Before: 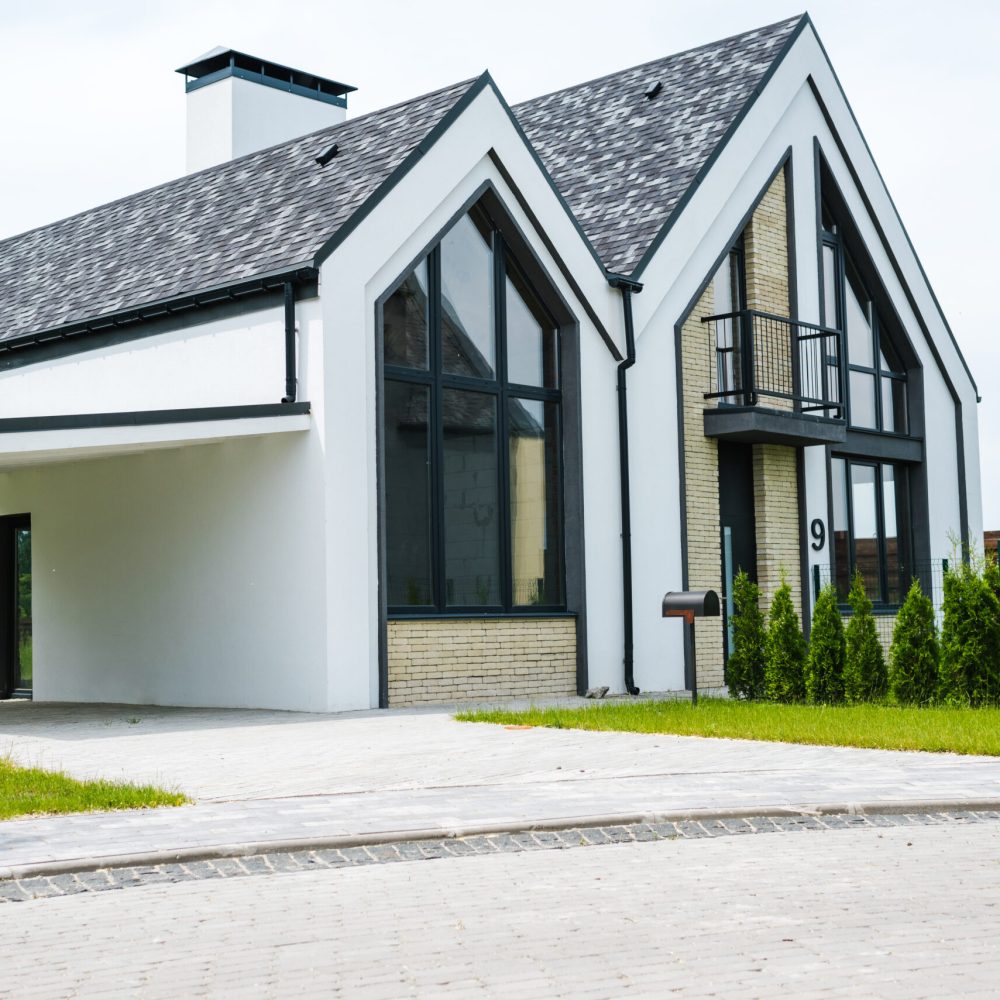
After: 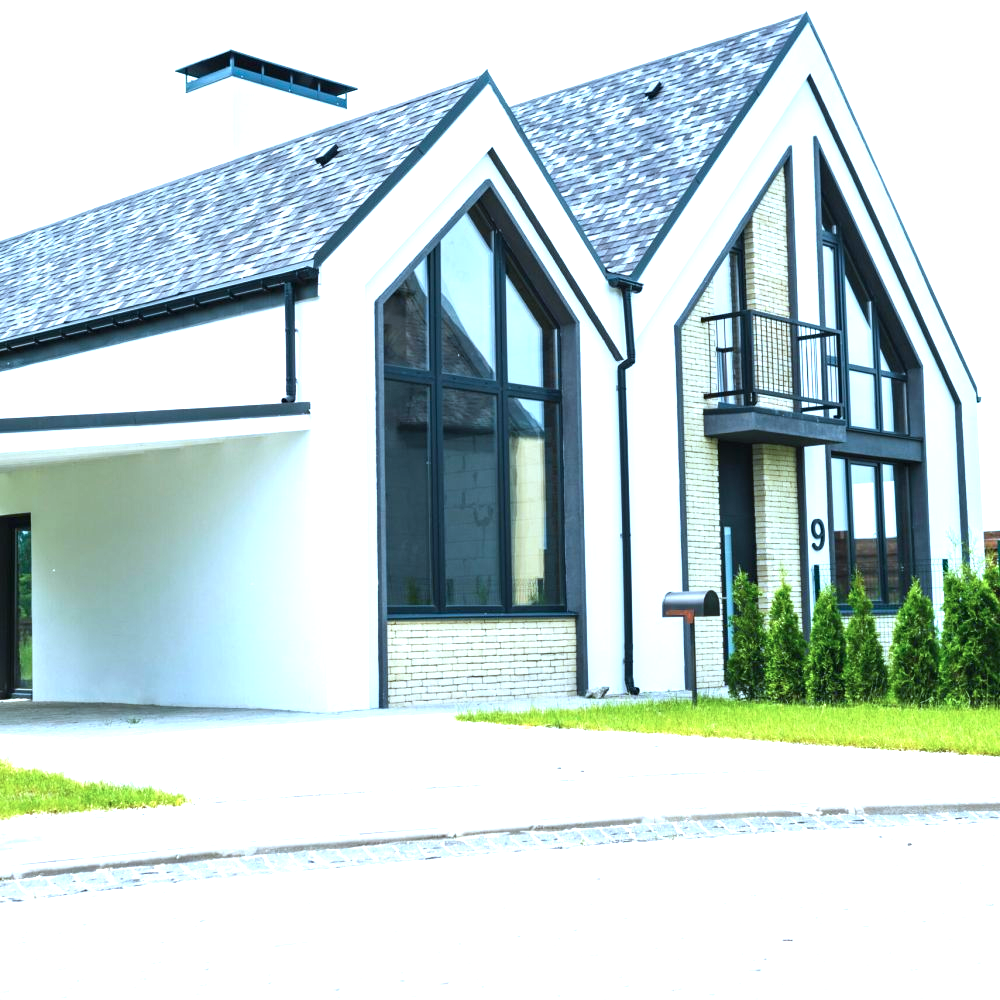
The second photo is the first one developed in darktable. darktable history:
exposure: black level correction 0, exposure 1.2 EV, compensate highlight preservation false
color calibration: illuminant as shot in camera, x 0.383, y 0.38, temperature 3949.15 K, gamut compression 1.66
